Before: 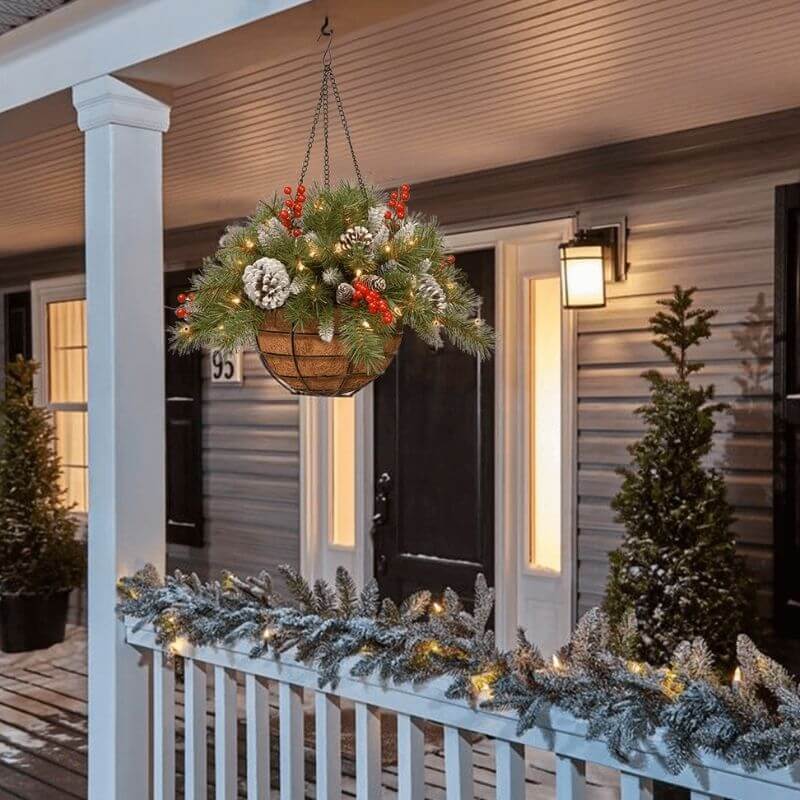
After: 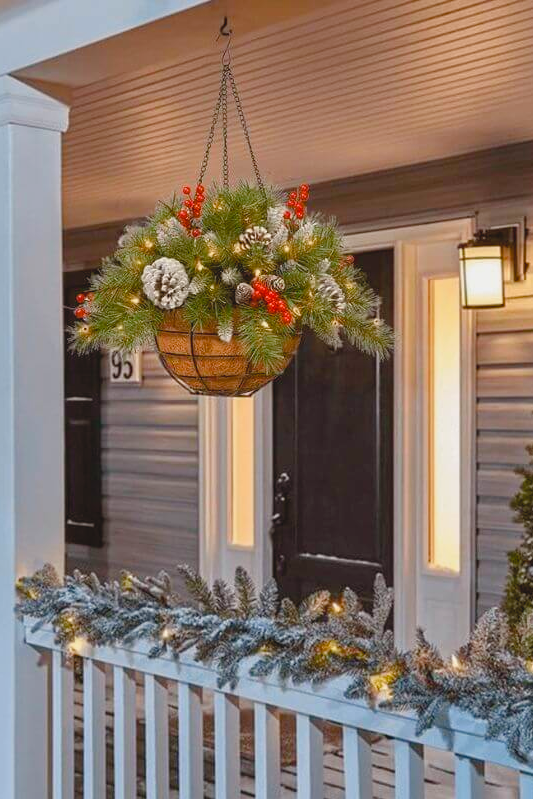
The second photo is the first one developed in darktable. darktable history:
crop and rotate: left 12.673%, right 20.66%
exposure: compensate highlight preservation false
contrast brightness saturation: contrast -0.1, brightness 0.05, saturation 0.08
color balance rgb: perceptual saturation grading › global saturation 20%, perceptual saturation grading › highlights -25%, perceptual saturation grading › shadows 25%
